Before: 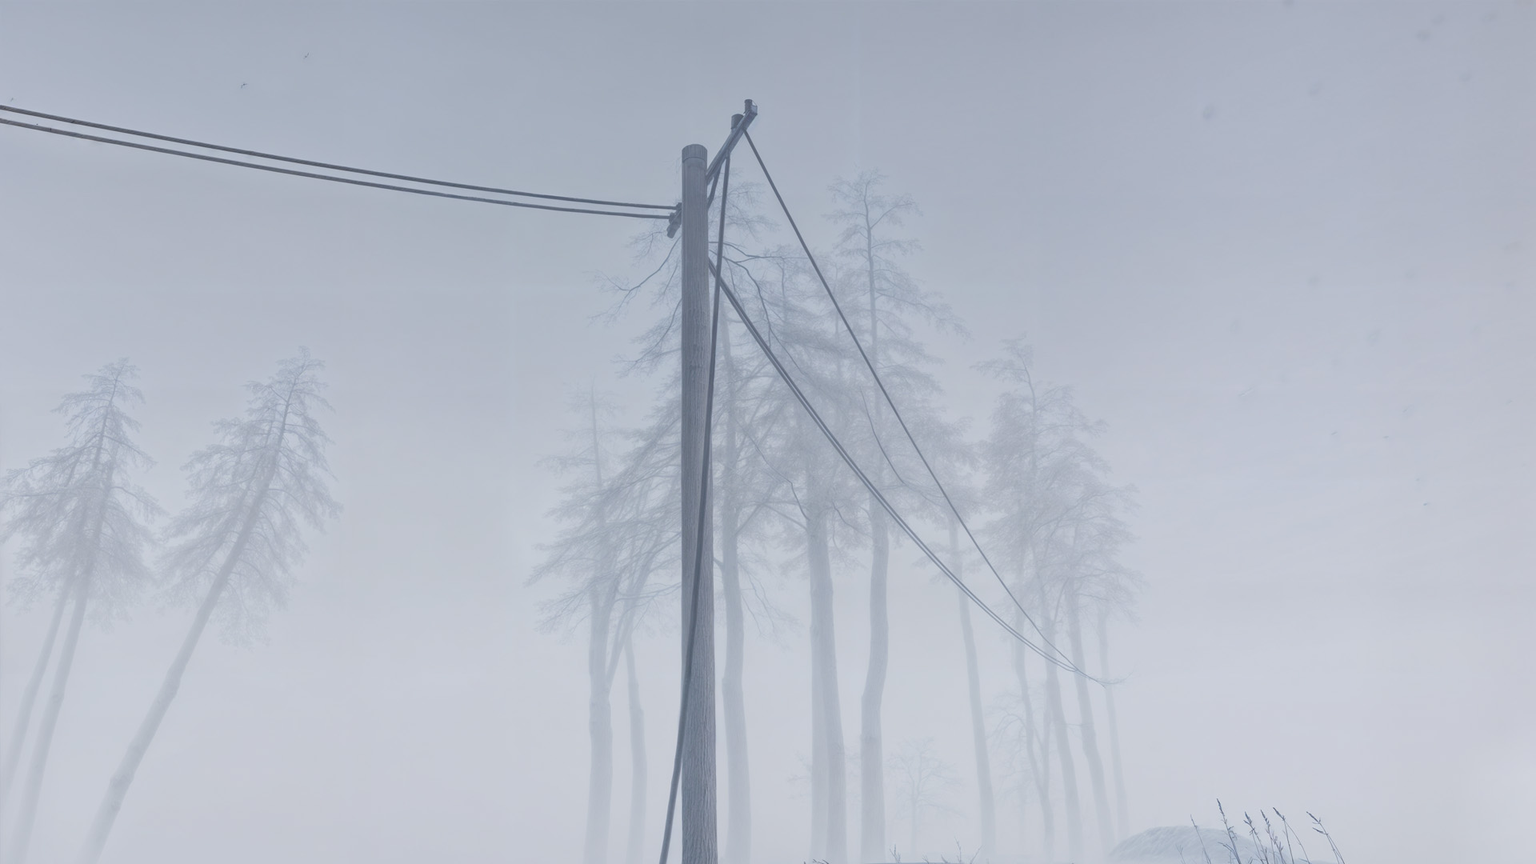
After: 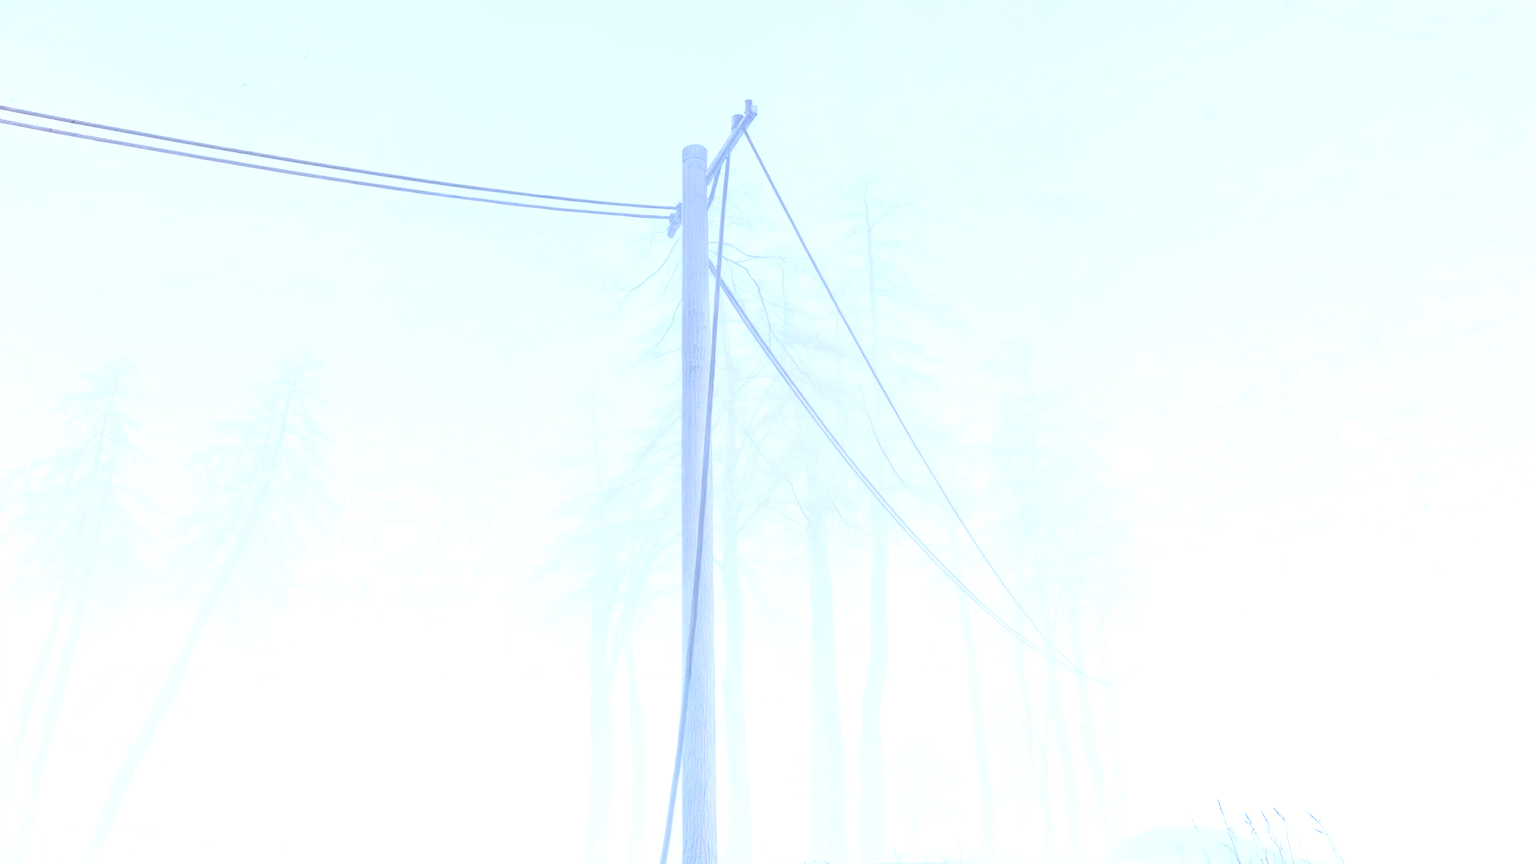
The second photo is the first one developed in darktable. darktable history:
exposure: black level correction 0, exposure 1.2 EV, compensate highlight preservation false
white balance: red 1, blue 1
contrast brightness saturation: contrast 0.24, brightness 0.26, saturation 0.39
color balance: lift [1, 1.015, 1.004, 0.985], gamma [1, 0.958, 0.971, 1.042], gain [1, 0.956, 0.977, 1.044]
color balance rgb: linear chroma grading › shadows 19.44%, linear chroma grading › highlights 3.42%, linear chroma grading › mid-tones 10.16%
